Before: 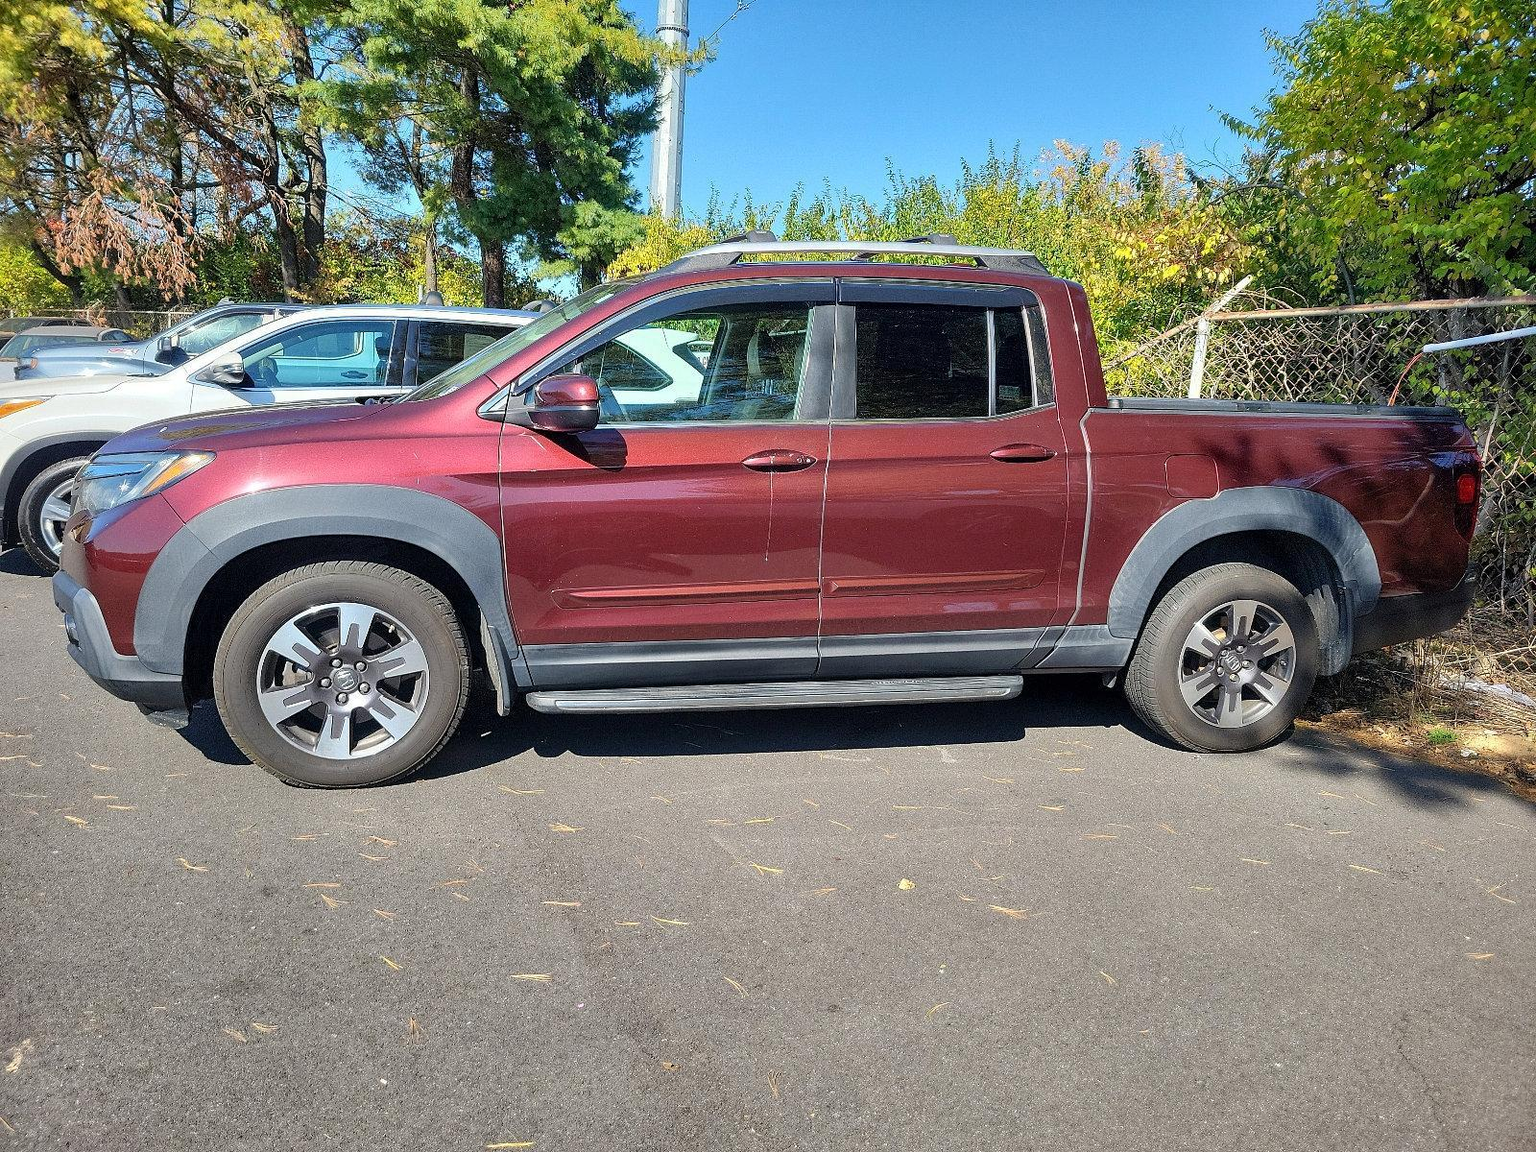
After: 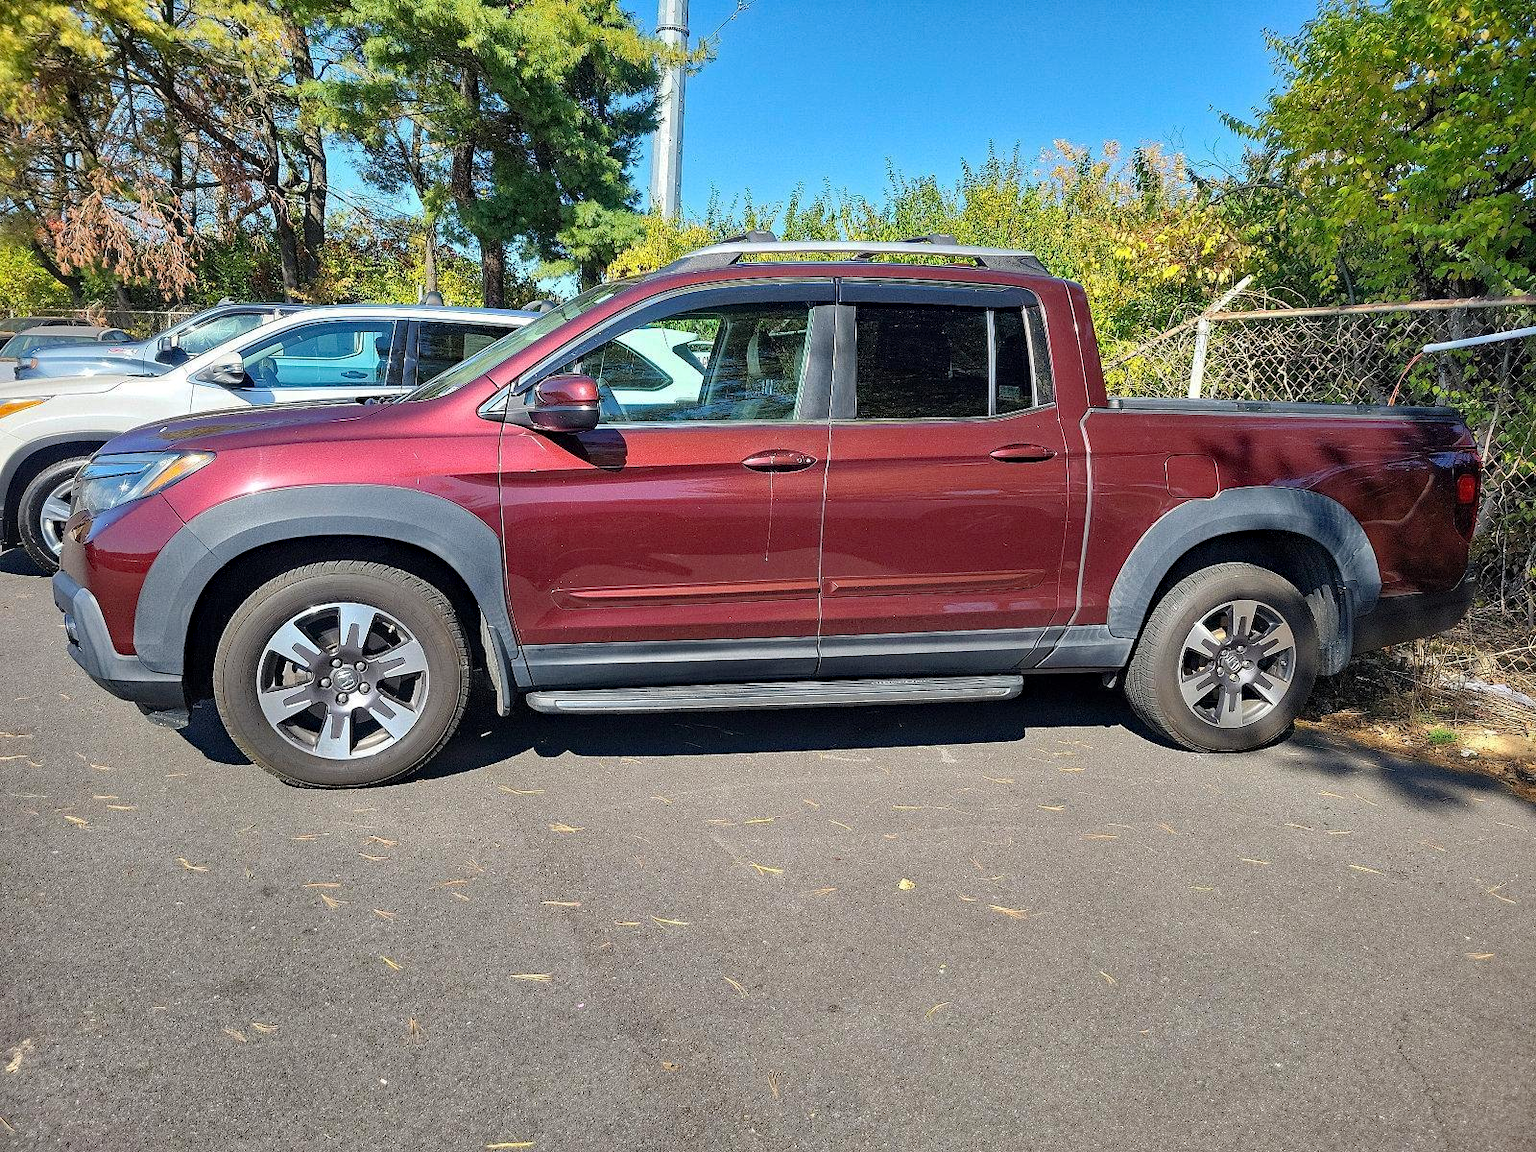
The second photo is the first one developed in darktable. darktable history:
haze removal: strength 0.283, distance 0.253
